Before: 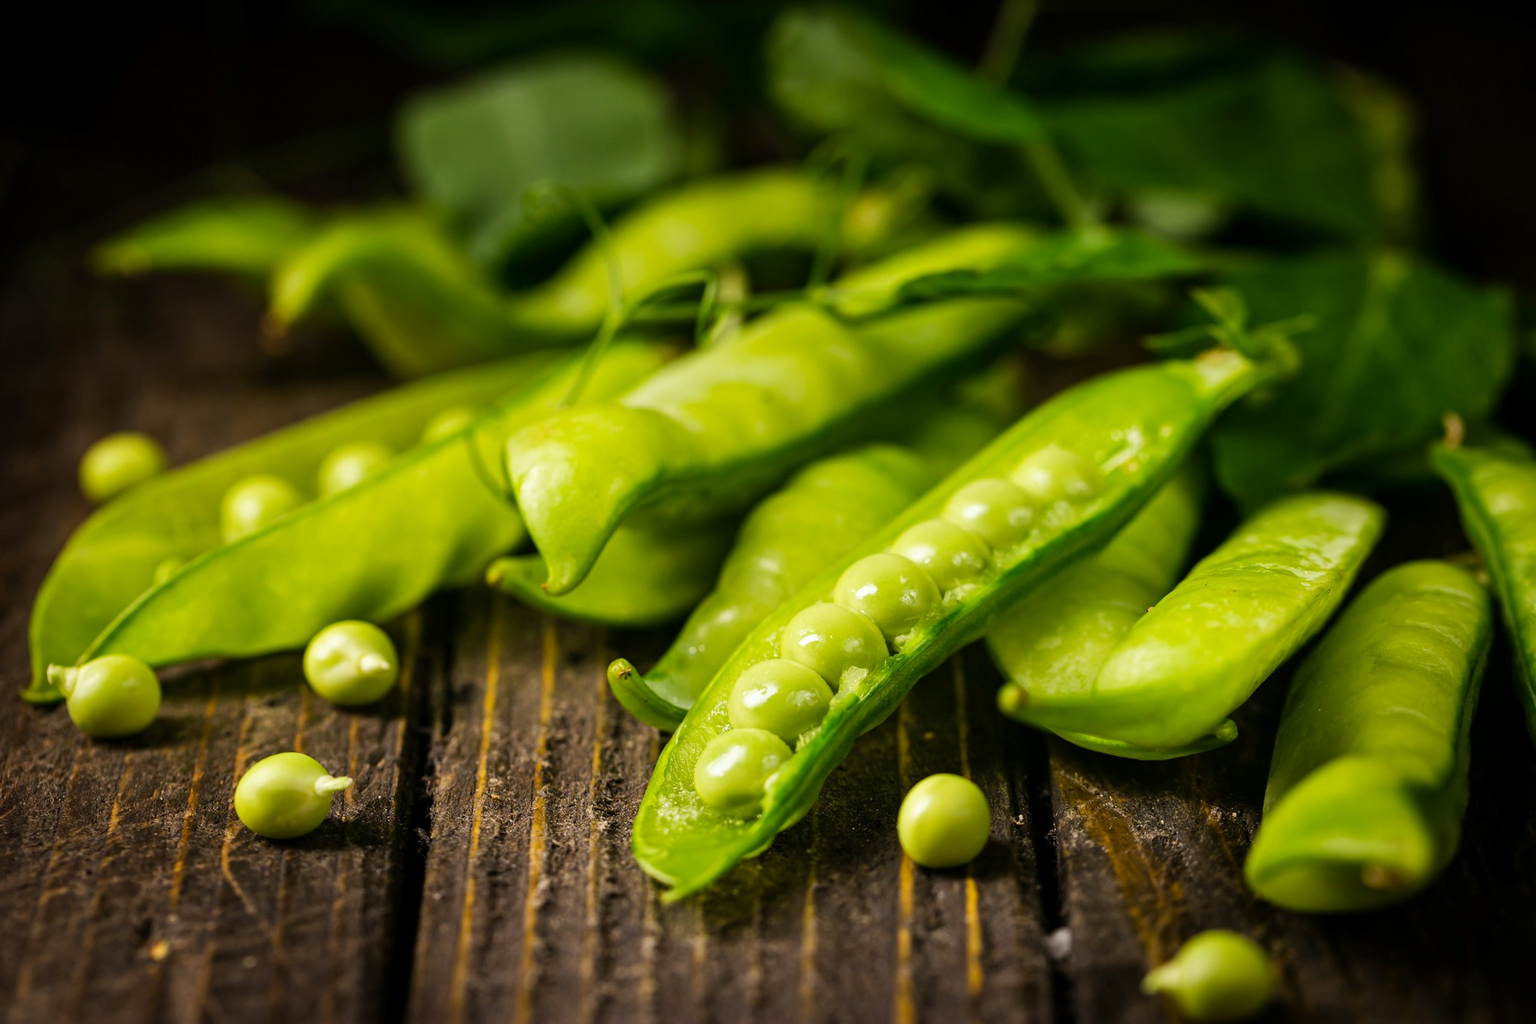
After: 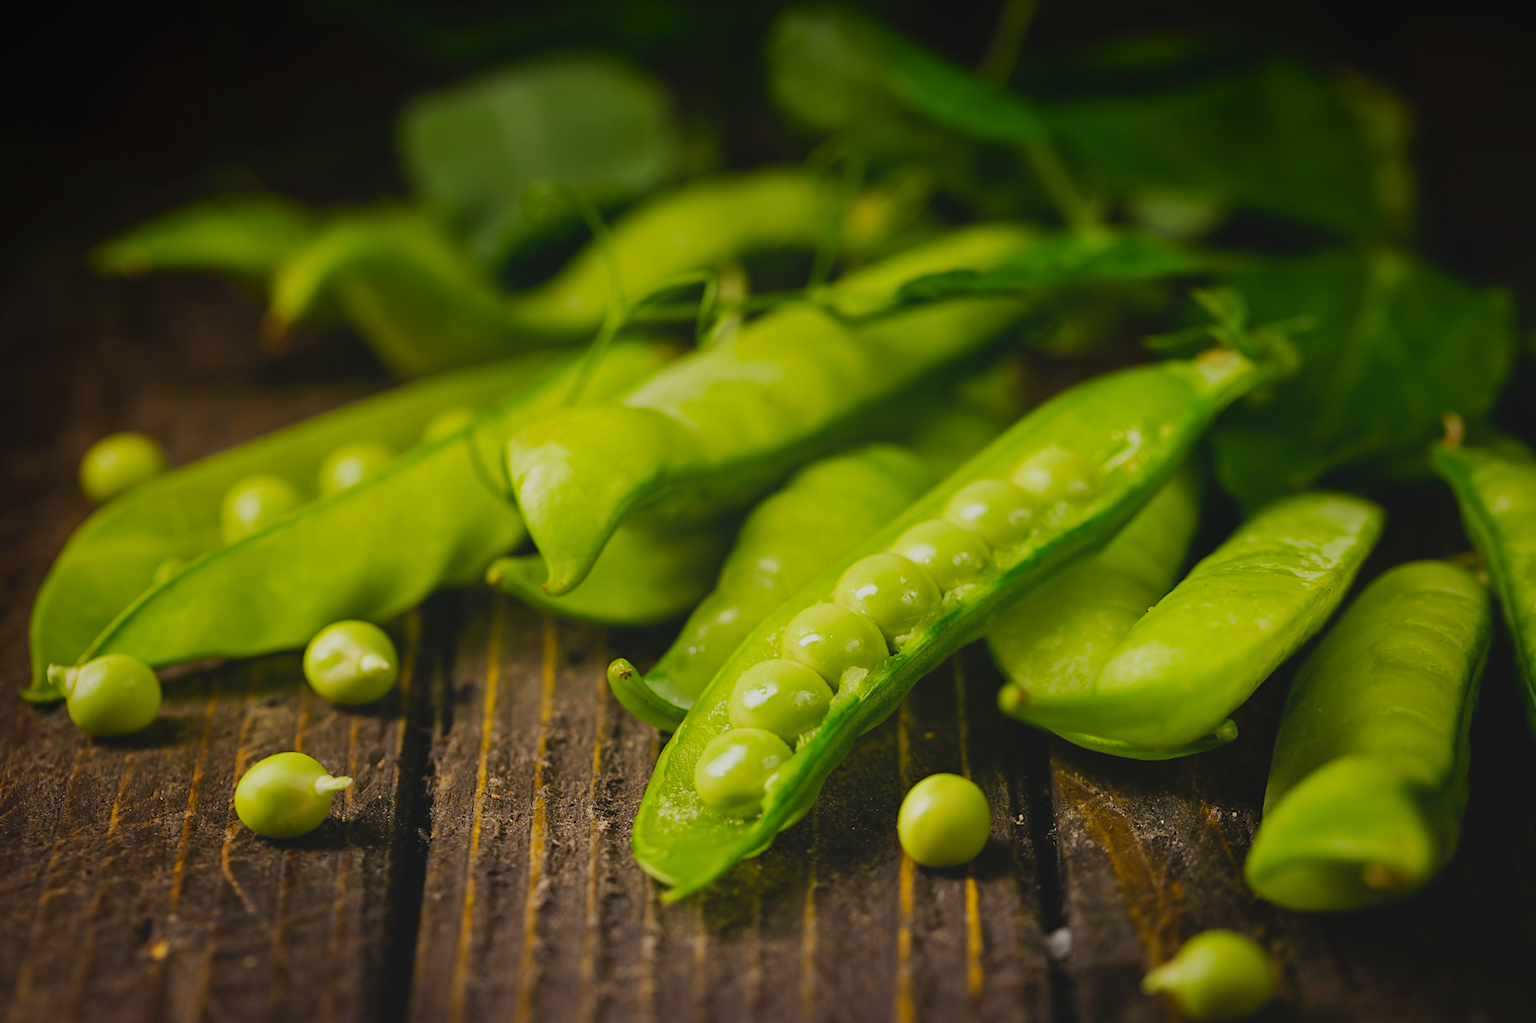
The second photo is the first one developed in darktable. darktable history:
sharpen: amount 0.206
local contrast: detail 72%
